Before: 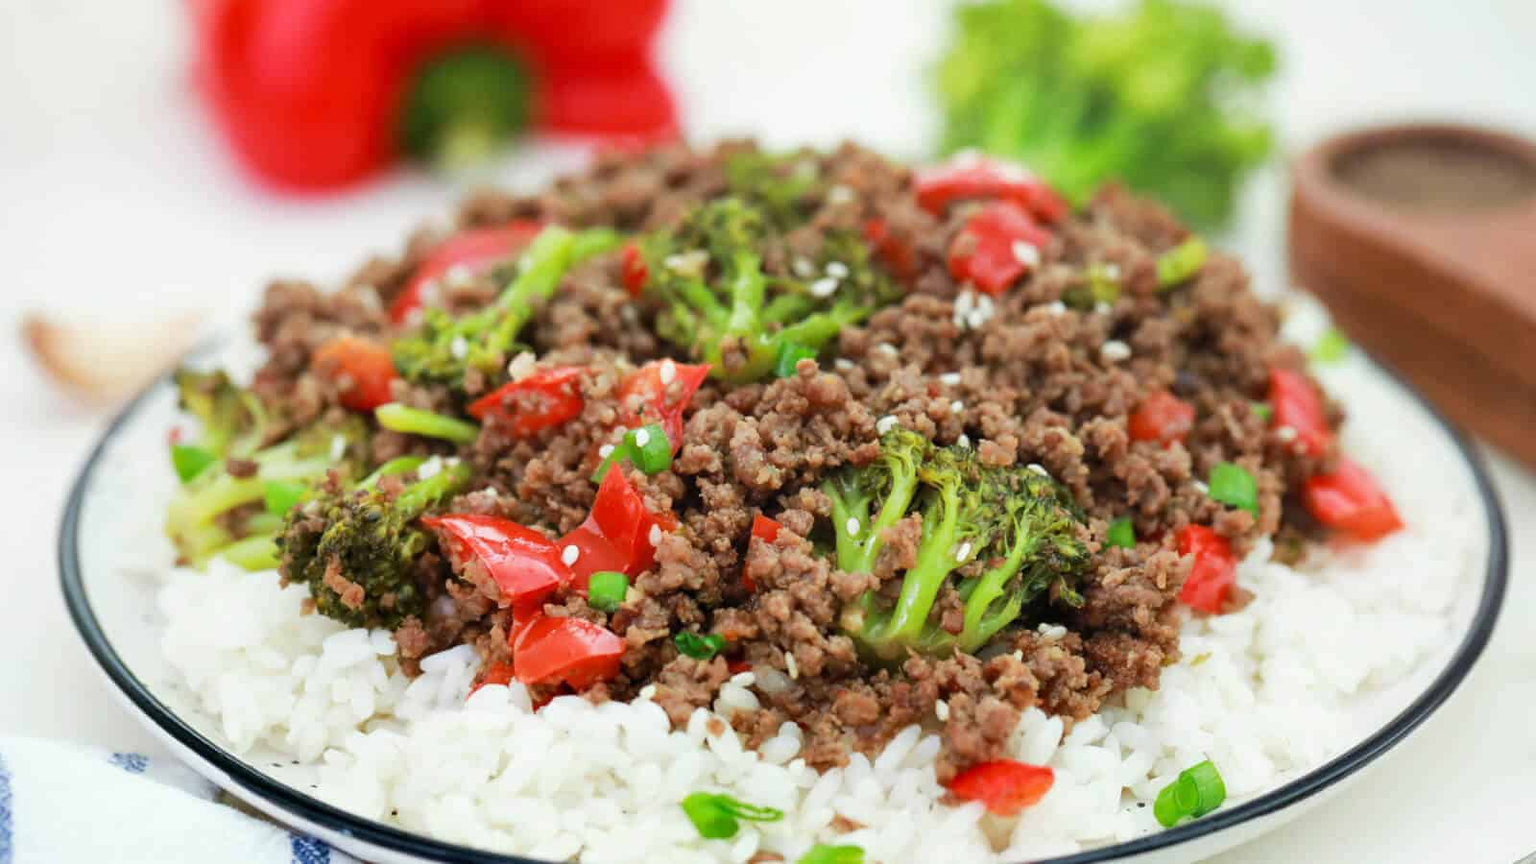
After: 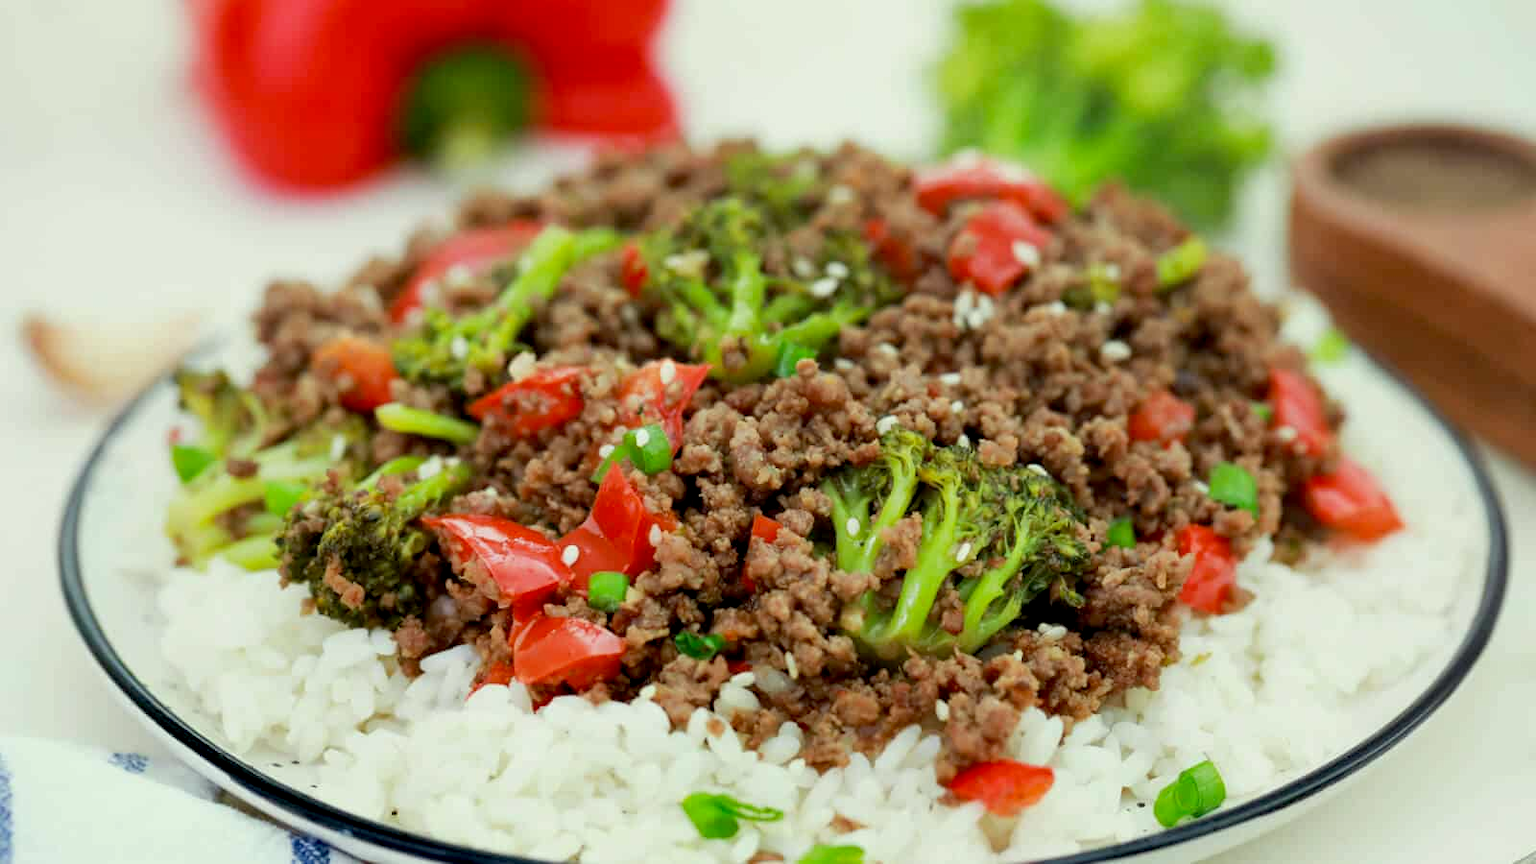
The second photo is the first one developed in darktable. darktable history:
color correction: highlights a* -4.37, highlights b* 6.26
exposure: black level correction 0.009, exposure -0.163 EV, compensate highlight preservation false
